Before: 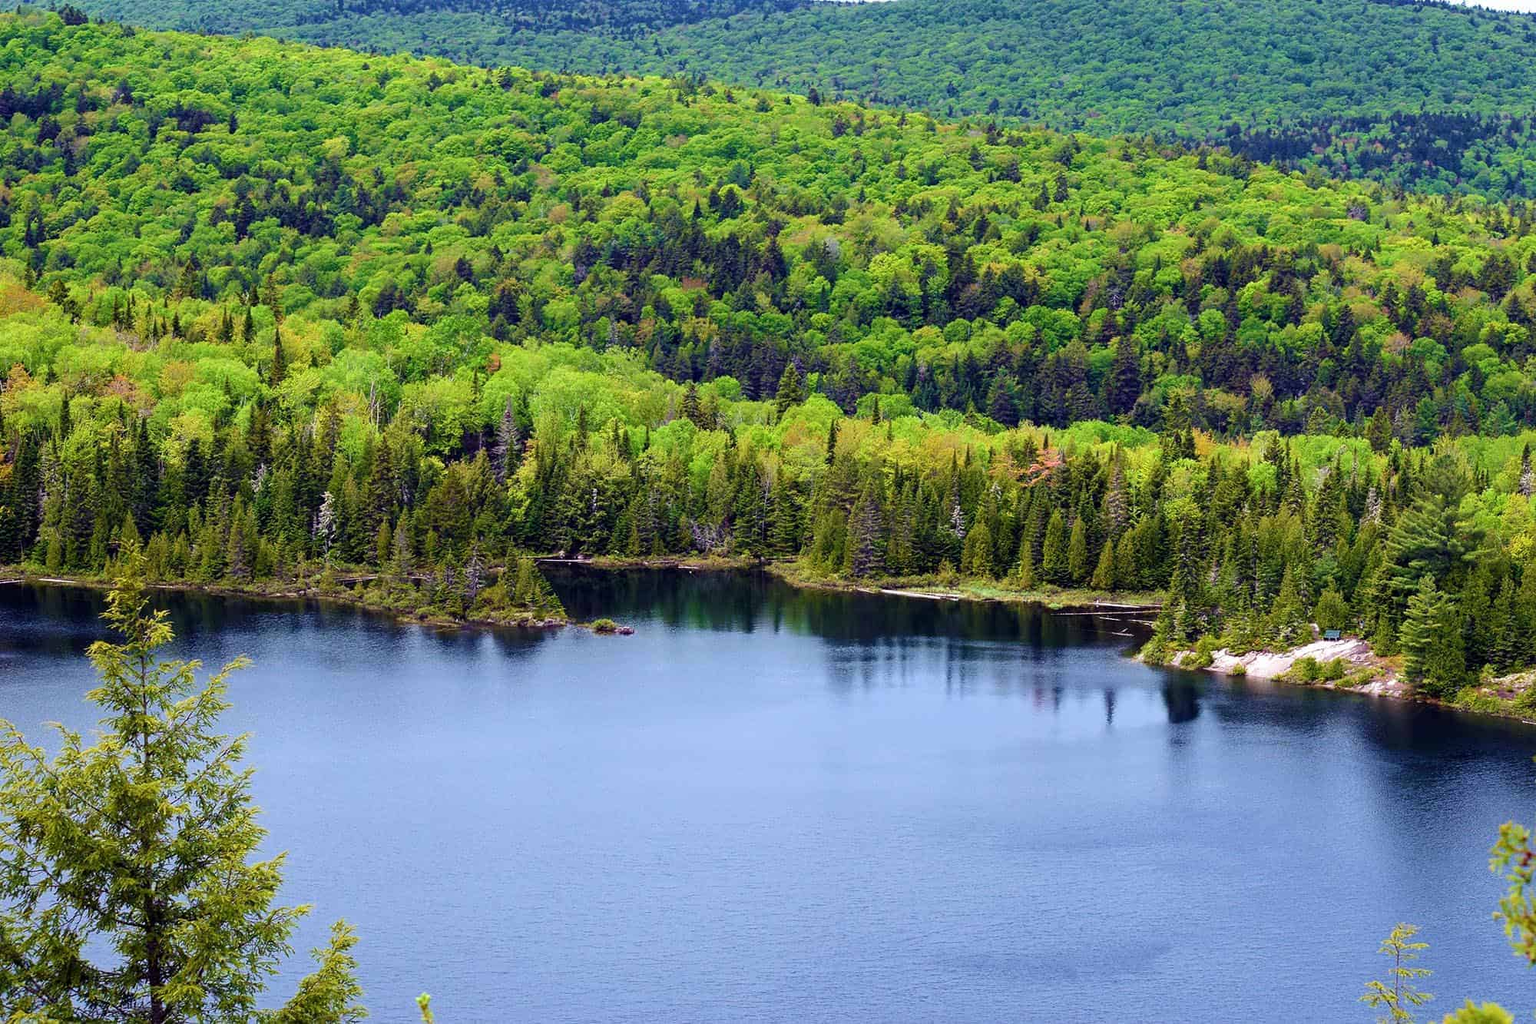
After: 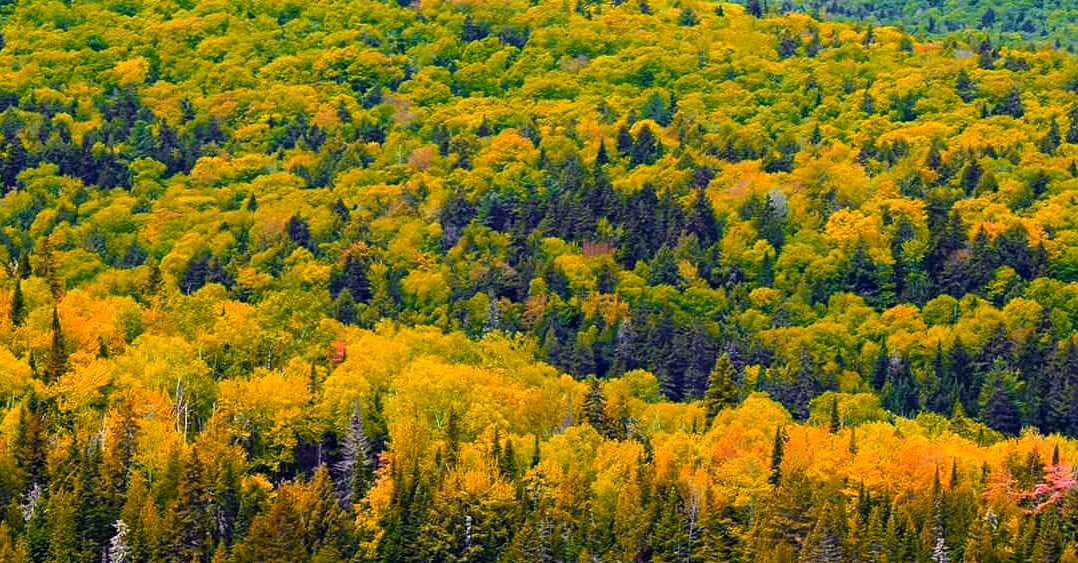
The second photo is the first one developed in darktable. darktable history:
color zones: curves: ch1 [(0.24, 0.634) (0.75, 0.5)]; ch2 [(0.253, 0.437) (0.745, 0.491)], mix 102.12%
crop: left 15.306%, top 9.065%, right 30.789%, bottom 48.638%
